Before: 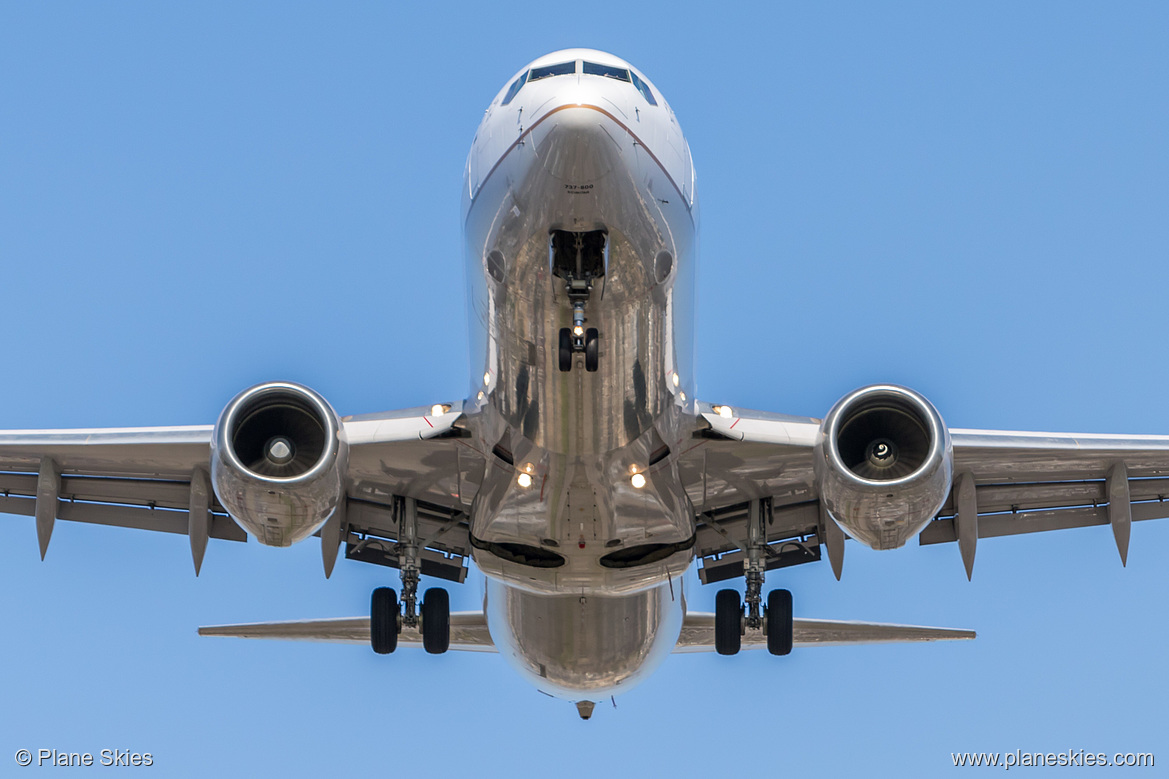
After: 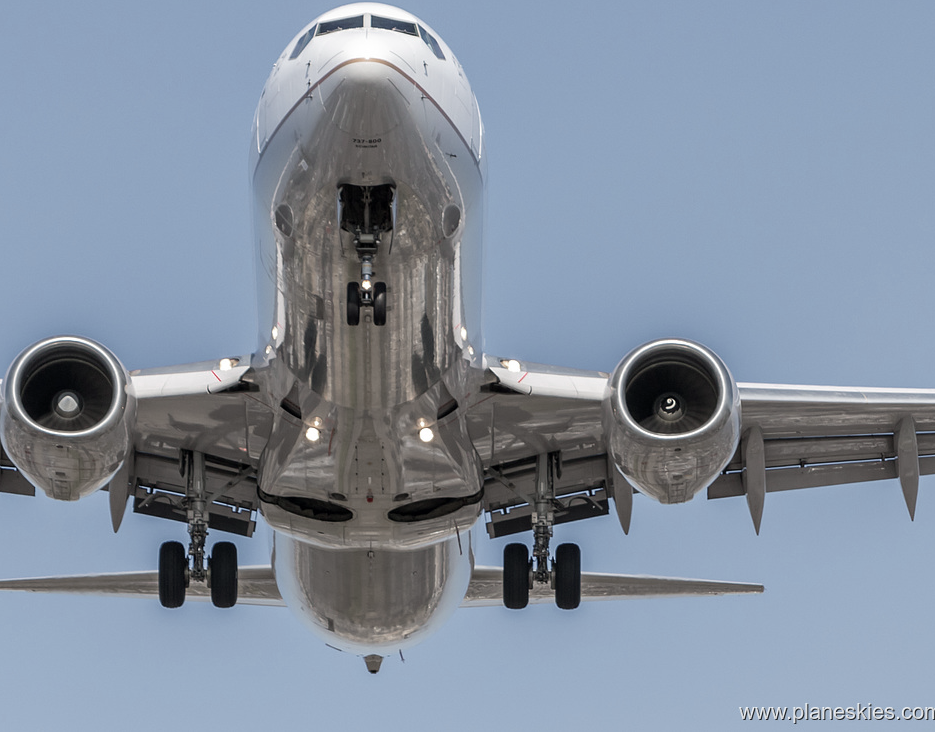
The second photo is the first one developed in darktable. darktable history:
color zones: curves: ch0 [(0, 0.6) (0.129, 0.508) (0.193, 0.483) (0.429, 0.5) (0.571, 0.5) (0.714, 0.5) (0.857, 0.5) (1, 0.6)]; ch1 [(0, 0.481) (0.112, 0.245) (0.213, 0.223) (0.429, 0.233) (0.571, 0.231) (0.683, 0.242) (0.857, 0.296) (1, 0.481)]
crop and rotate: left 18.144%, top 5.907%, right 1.843%
